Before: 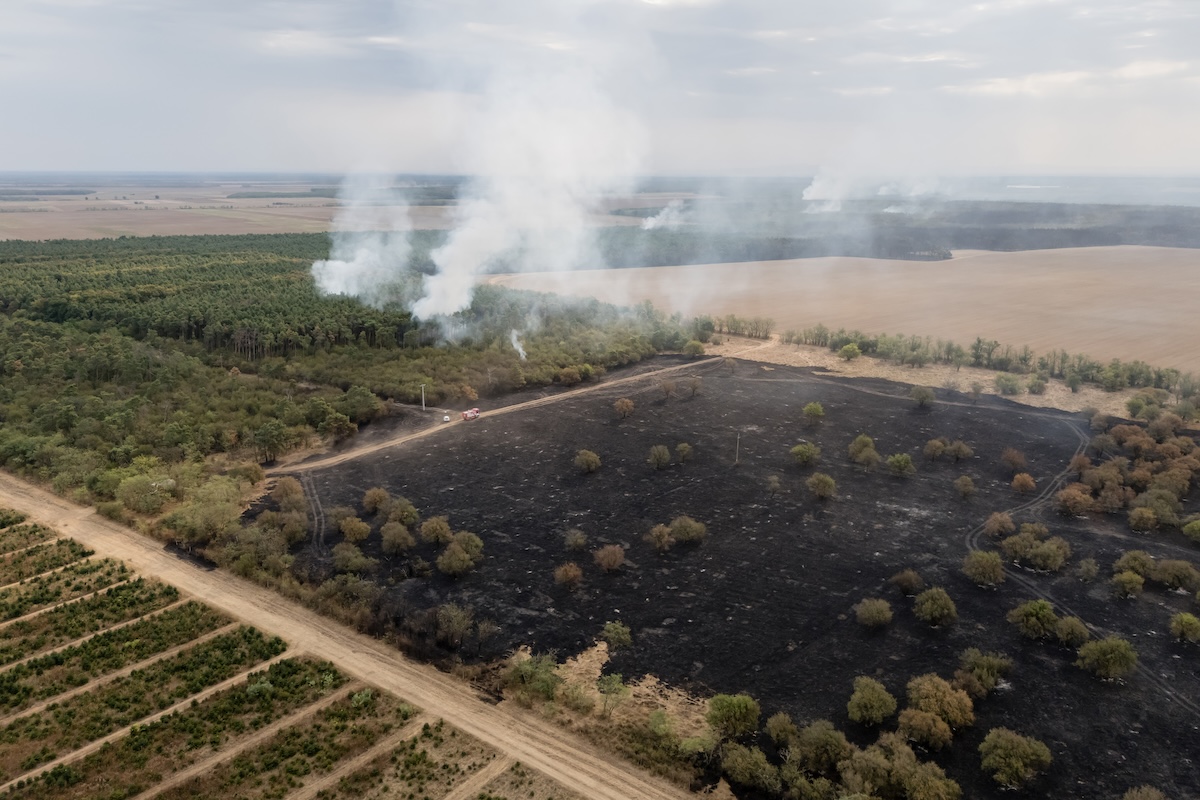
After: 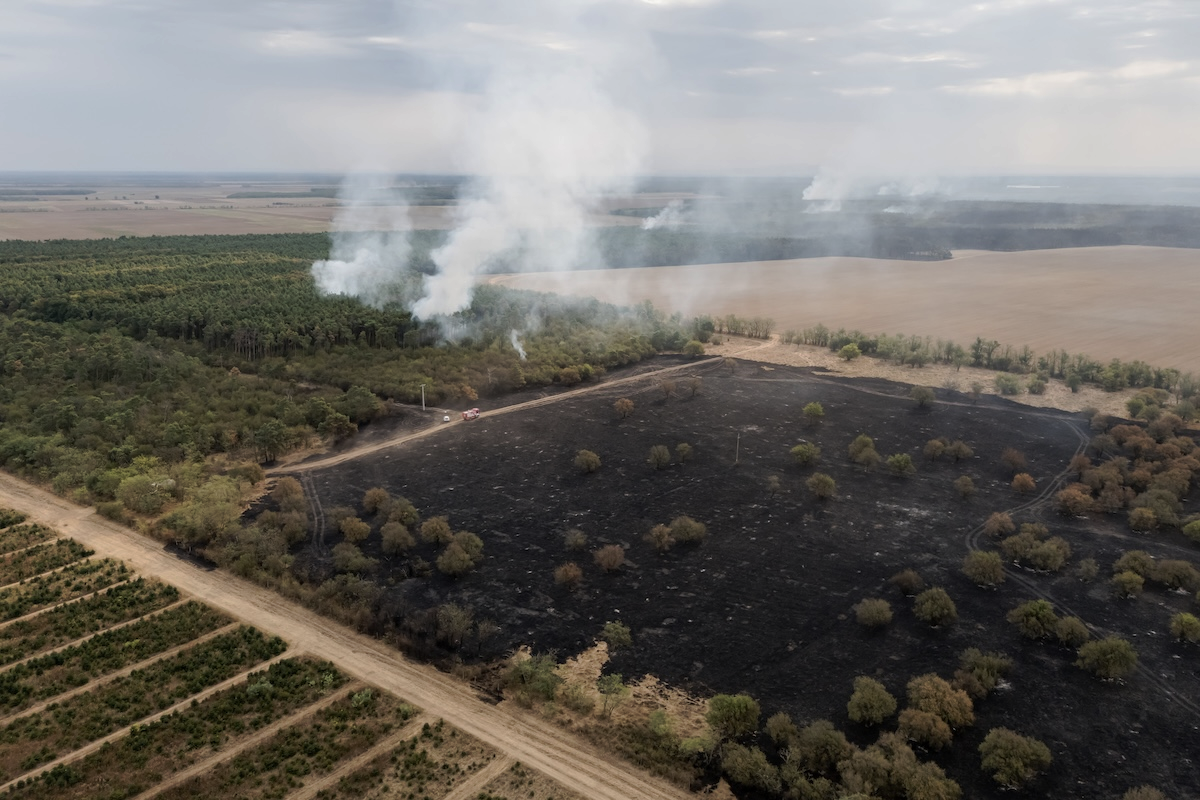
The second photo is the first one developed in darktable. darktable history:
contrast brightness saturation: saturation -0.1
tone curve: curves: ch0 [(0, 0) (0.003, 0.002) (0.011, 0.009) (0.025, 0.021) (0.044, 0.037) (0.069, 0.058) (0.1, 0.084) (0.136, 0.114) (0.177, 0.149) (0.224, 0.188) (0.277, 0.232) (0.335, 0.281) (0.399, 0.341) (0.468, 0.416) (0.543, 0.496) (0.623, 0.574) (0.709, 0.659) (0.801, 0.754) (0.898, 0.876) (1, 1)], preserve colors none
